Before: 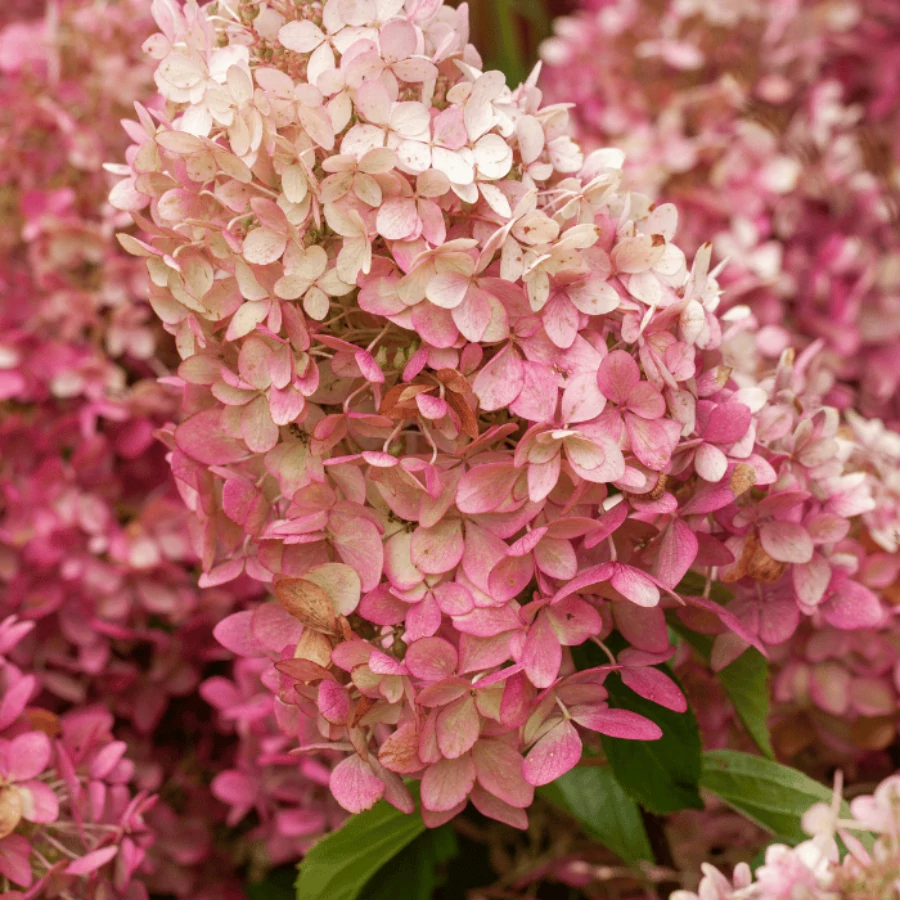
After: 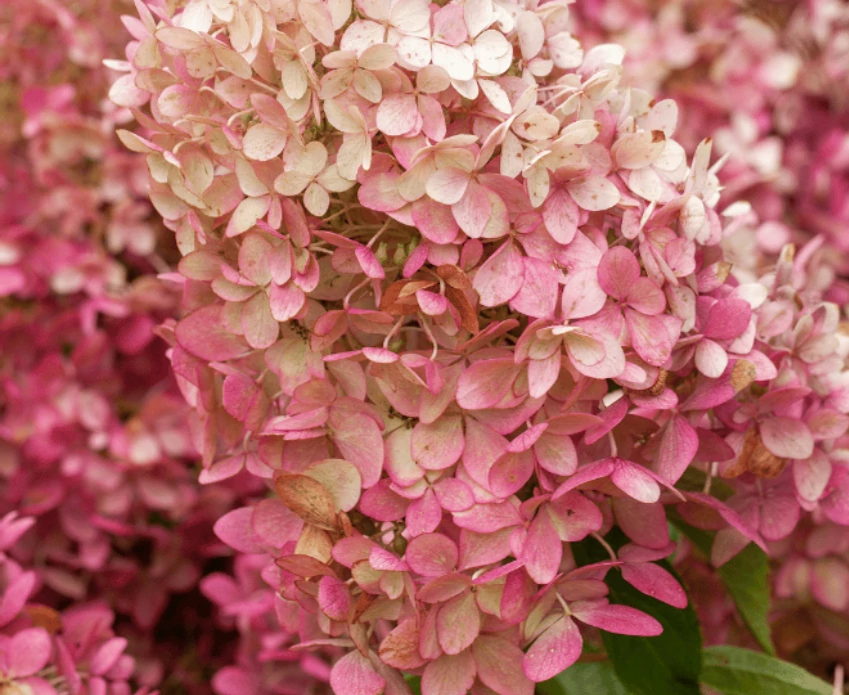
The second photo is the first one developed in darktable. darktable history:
crop and rotate: angle 0.039°, top 11.657%, right 5.685%, bottom 11.078%
